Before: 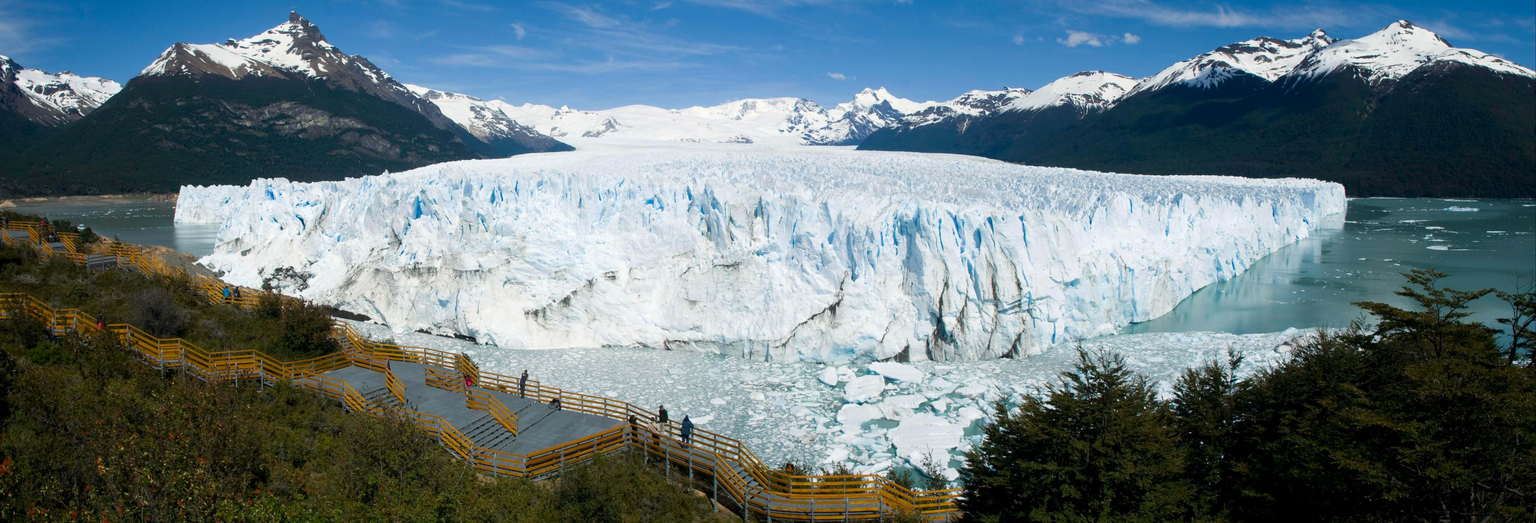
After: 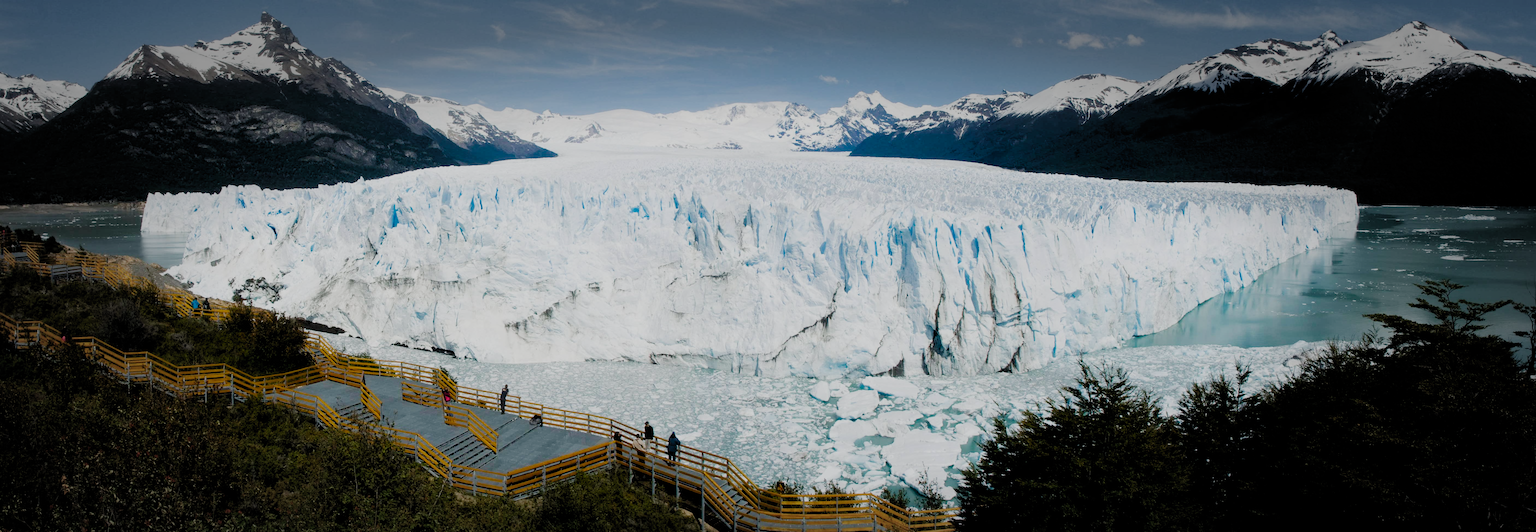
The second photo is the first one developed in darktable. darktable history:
vignetting: fall-off start 65.75%, fall-off radius 39.58%, brightness -0.485, center (-0.038, 0.146), automatic ratio true, width/height ratio 0.678
crop and rotate: left 2.504%, right 1.157%, bottom 1.974%
filmic rgb: black relative exposure -4.26 EV, white relative exposure 4.56 EV, hardness 2.37, contrast 1.052, preserve chrominance no, color science v4 (2020), contrast in shadows soft
